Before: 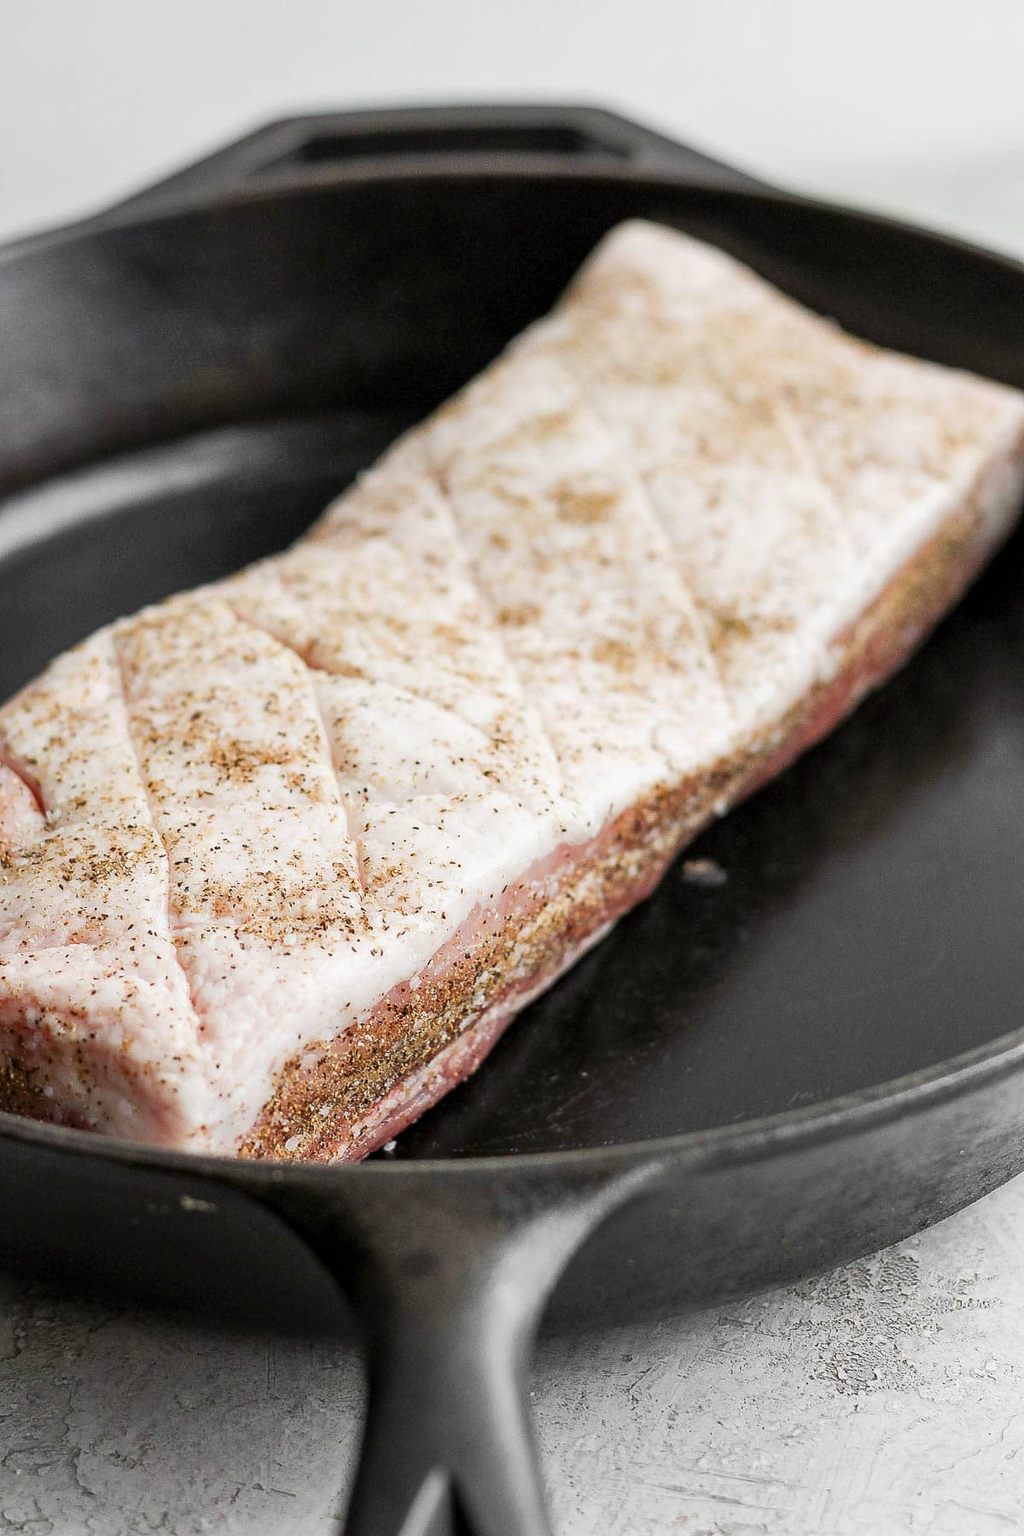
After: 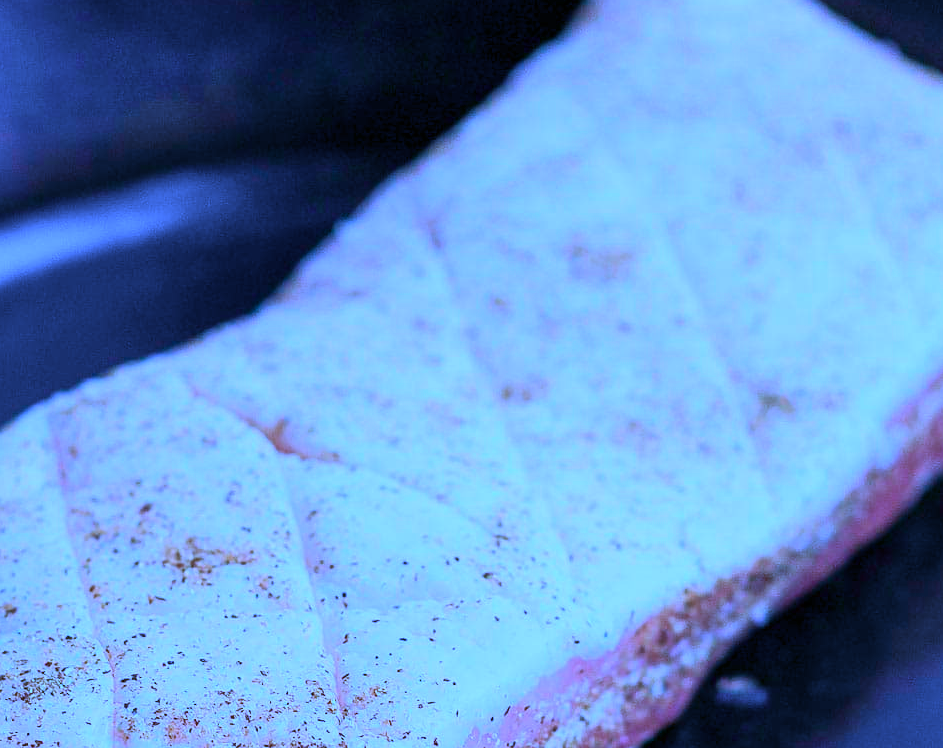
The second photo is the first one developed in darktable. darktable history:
color calibration: output R [0.948, 0.091, -0.04, 0], output G [-0.3, 1.384, -0.085, 0], output B [-0.108, 0.061, 1.08, 0], illuminant as shot in camera, x 0.484, y 0.43, temperature 2405.29 K
crop: left 7.036%, top 18.398%, right 14.379%, bottom 40.043%
